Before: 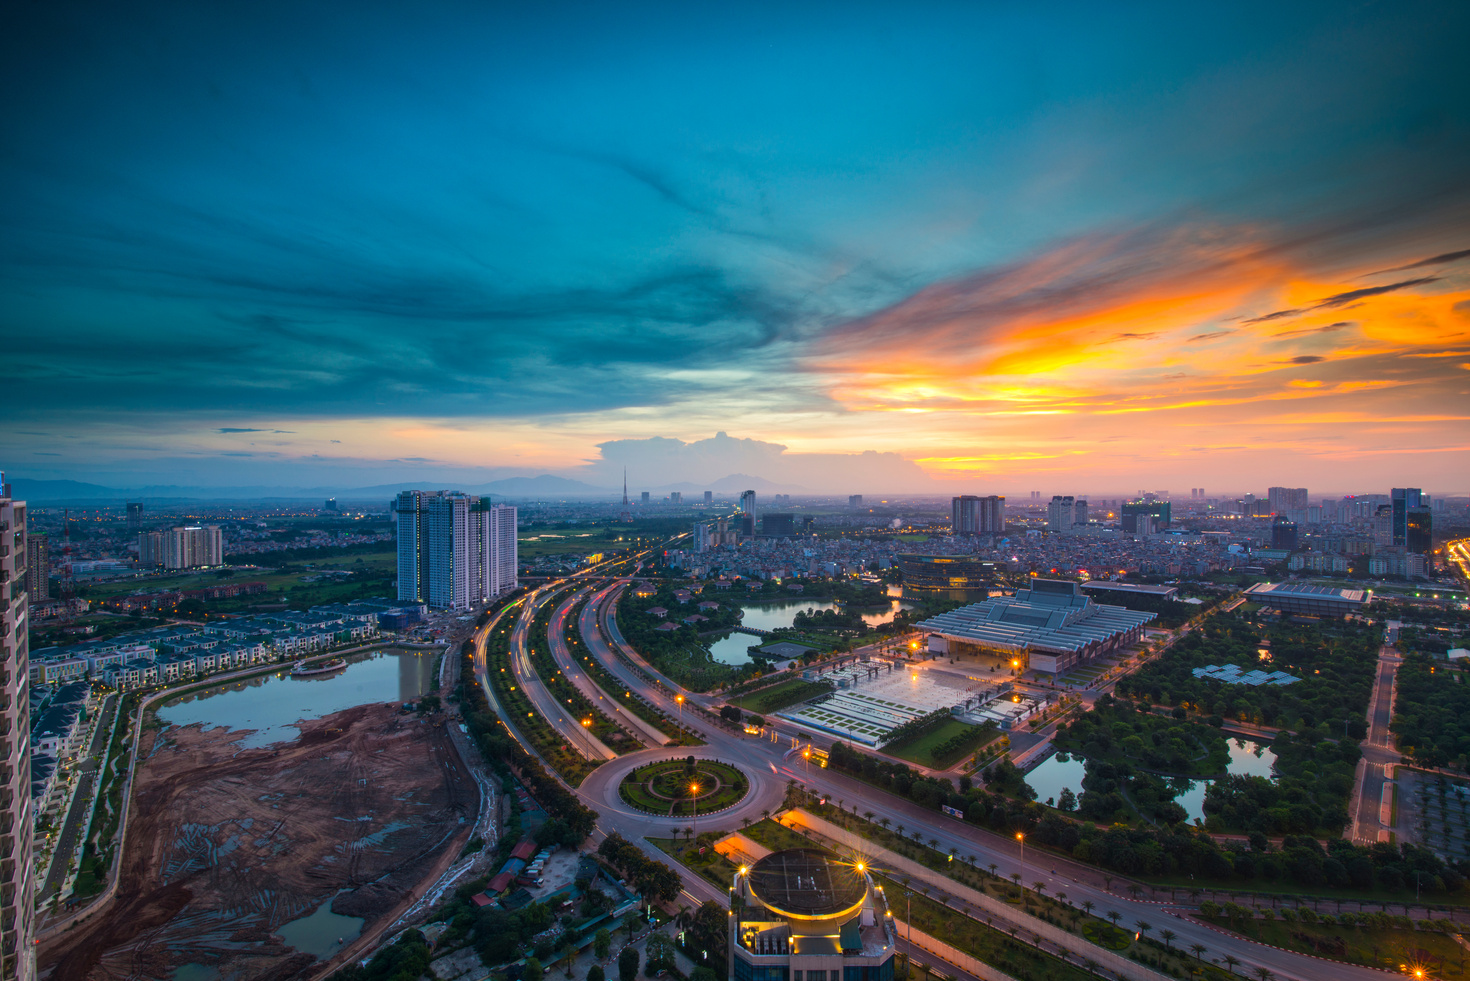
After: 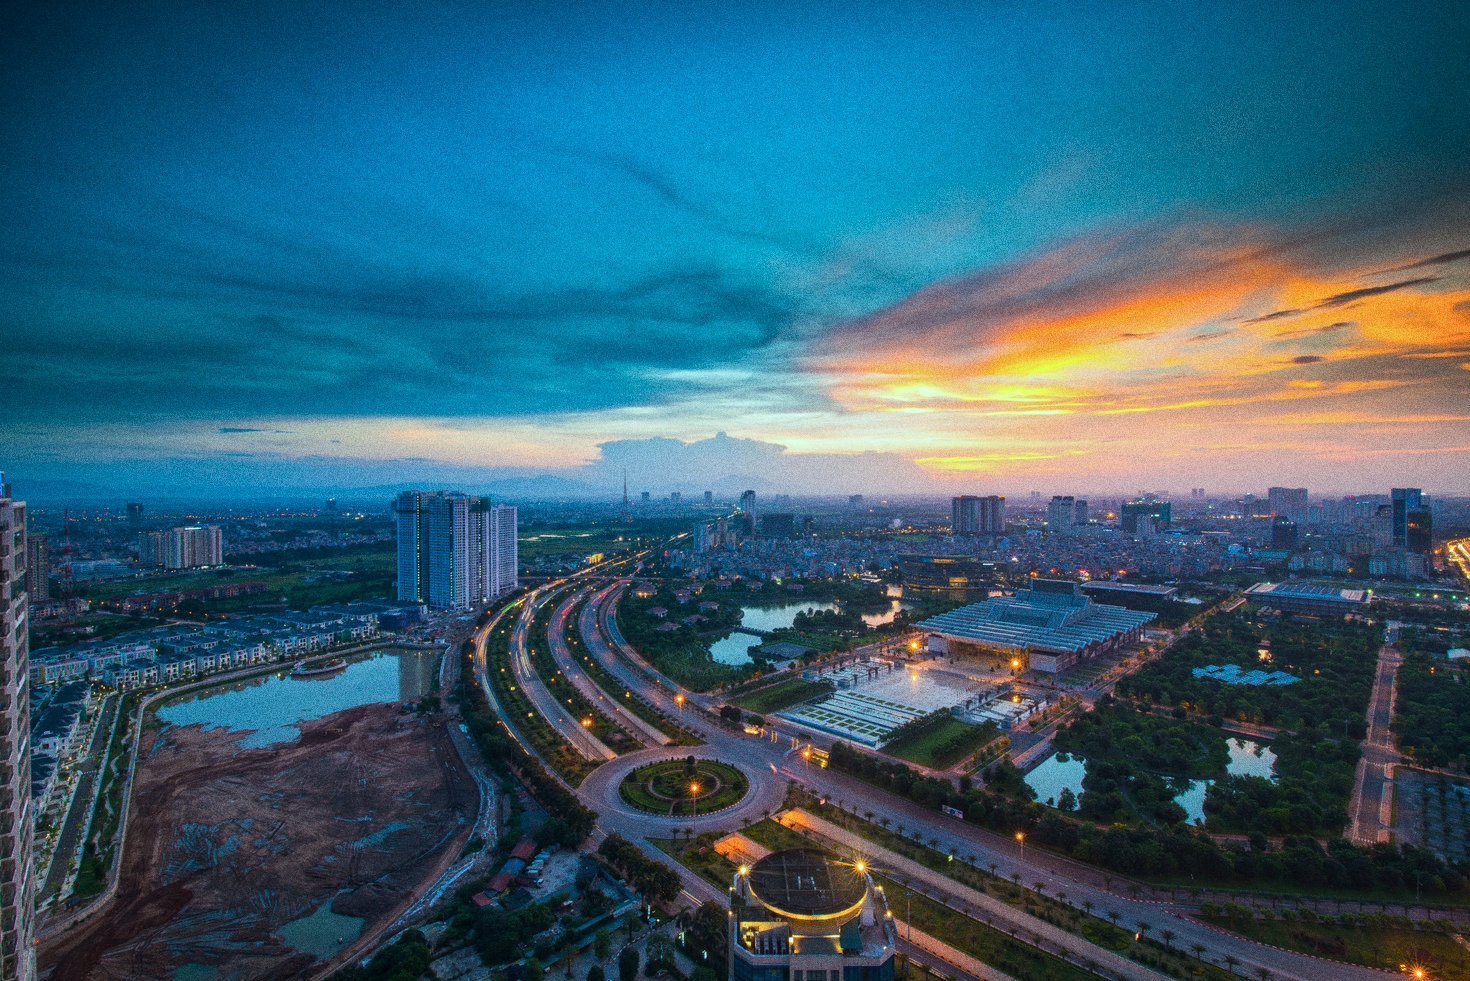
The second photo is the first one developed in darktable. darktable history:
grain: coarseness 0.09 ISO, strength 40%
color correction: highlights a* -11.71, highlights b* -15.58
